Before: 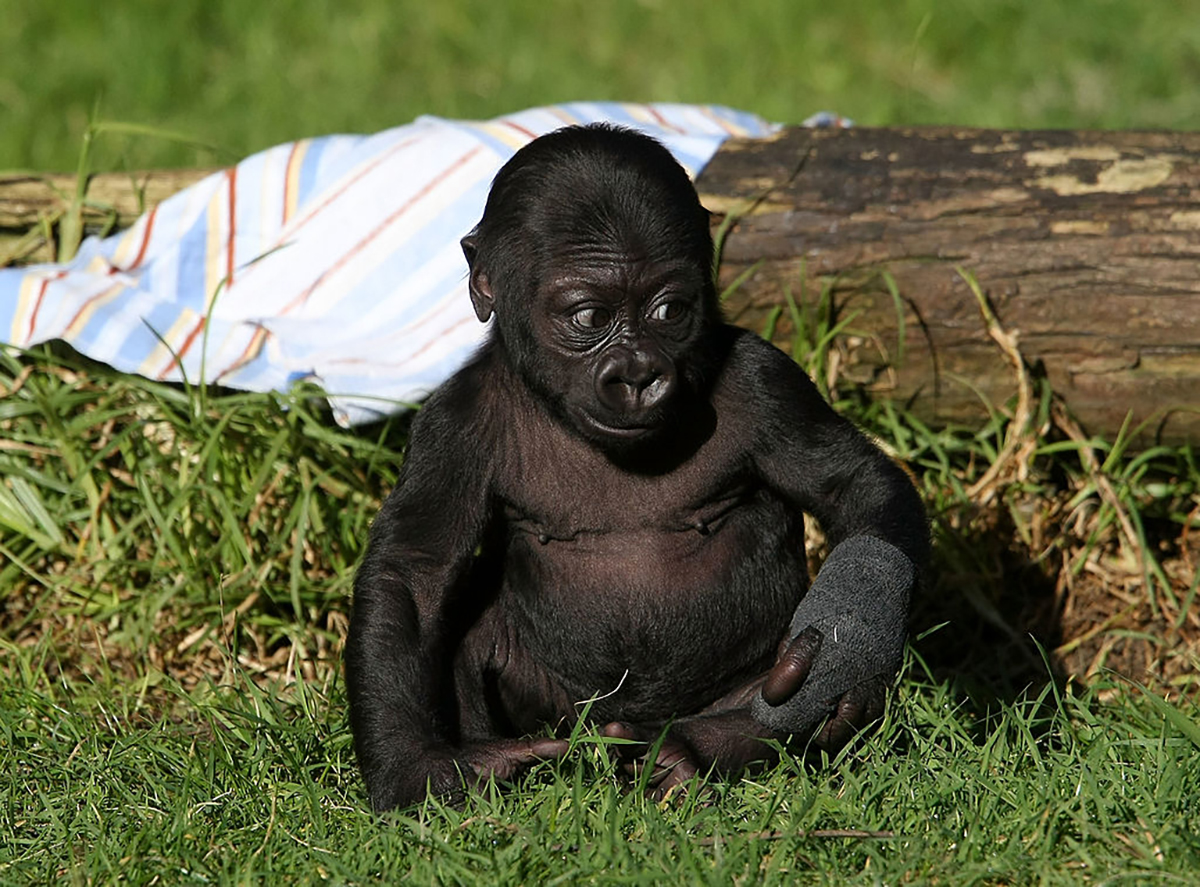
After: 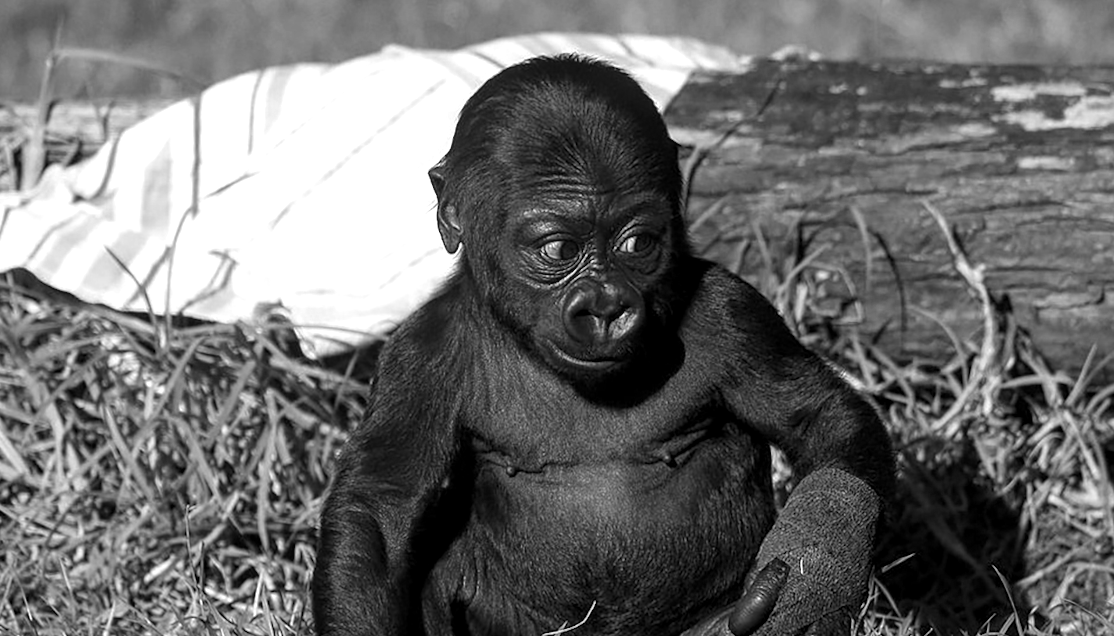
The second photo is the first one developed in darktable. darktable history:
crop: left 2.737%, top 7.287%, right 3.421%, bottom 20.179%
exposure: black level correction 0, exposure 0.4 EV, compensate exposure bias true, compensate highlight preservation false
local contrast: on, module defaults
rotate and perspective: rotation 0.174°, lens shift (vertical) 0.013, lens shift (horizontal) 0.019, shear 0.001, automatic cropping original format, crop left 0.007, crop right 0.991, crop top 0.016, crop bottom 0.997
color balance rgb: linear chroma grading › shadows 19.44%, linear chroma grading › highlights 3.42%, linear chroma grading › mid-tones 10.16%
color calibration: illuminant as shot in camera, x 0.358, y 0.373, temperature 4628.91 K
monochrome: size 1
